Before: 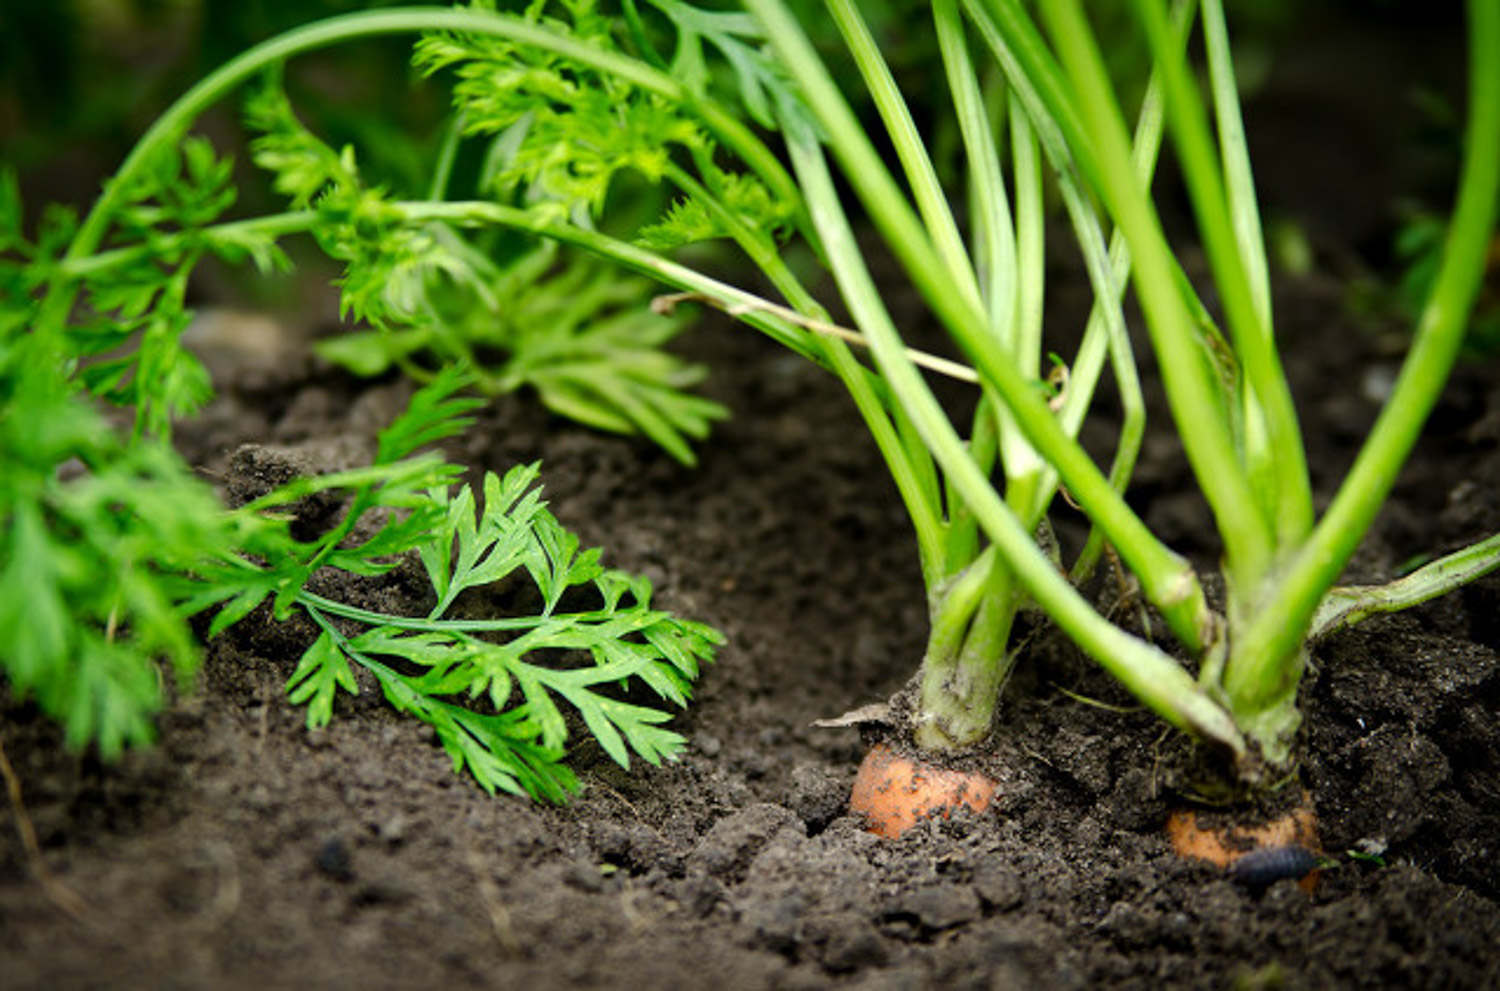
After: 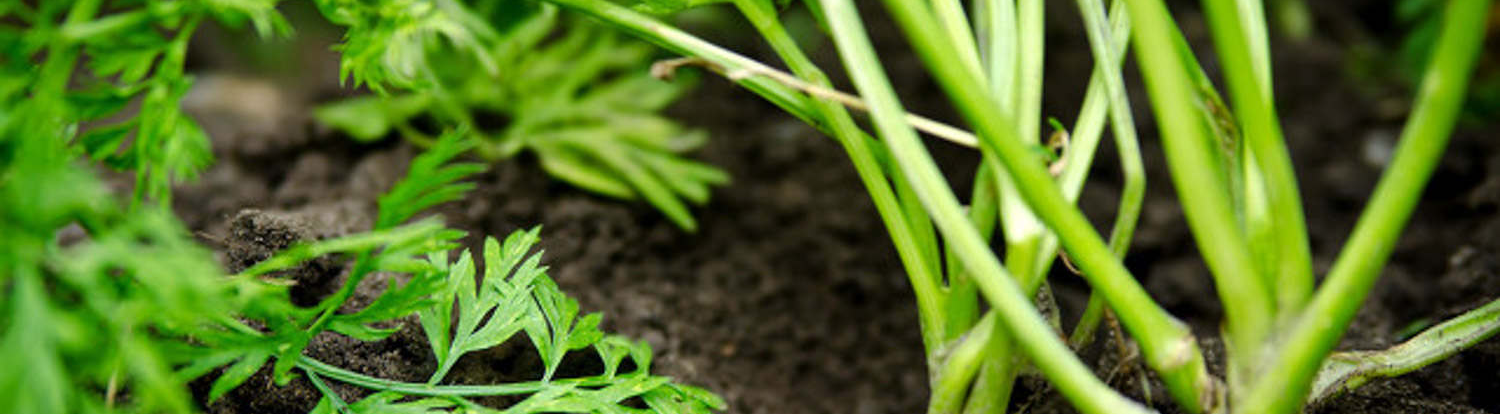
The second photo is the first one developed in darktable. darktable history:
crop and rotate: top 23.84%, bottom 34.294%
white balance: red 1.009, blue 1.027
